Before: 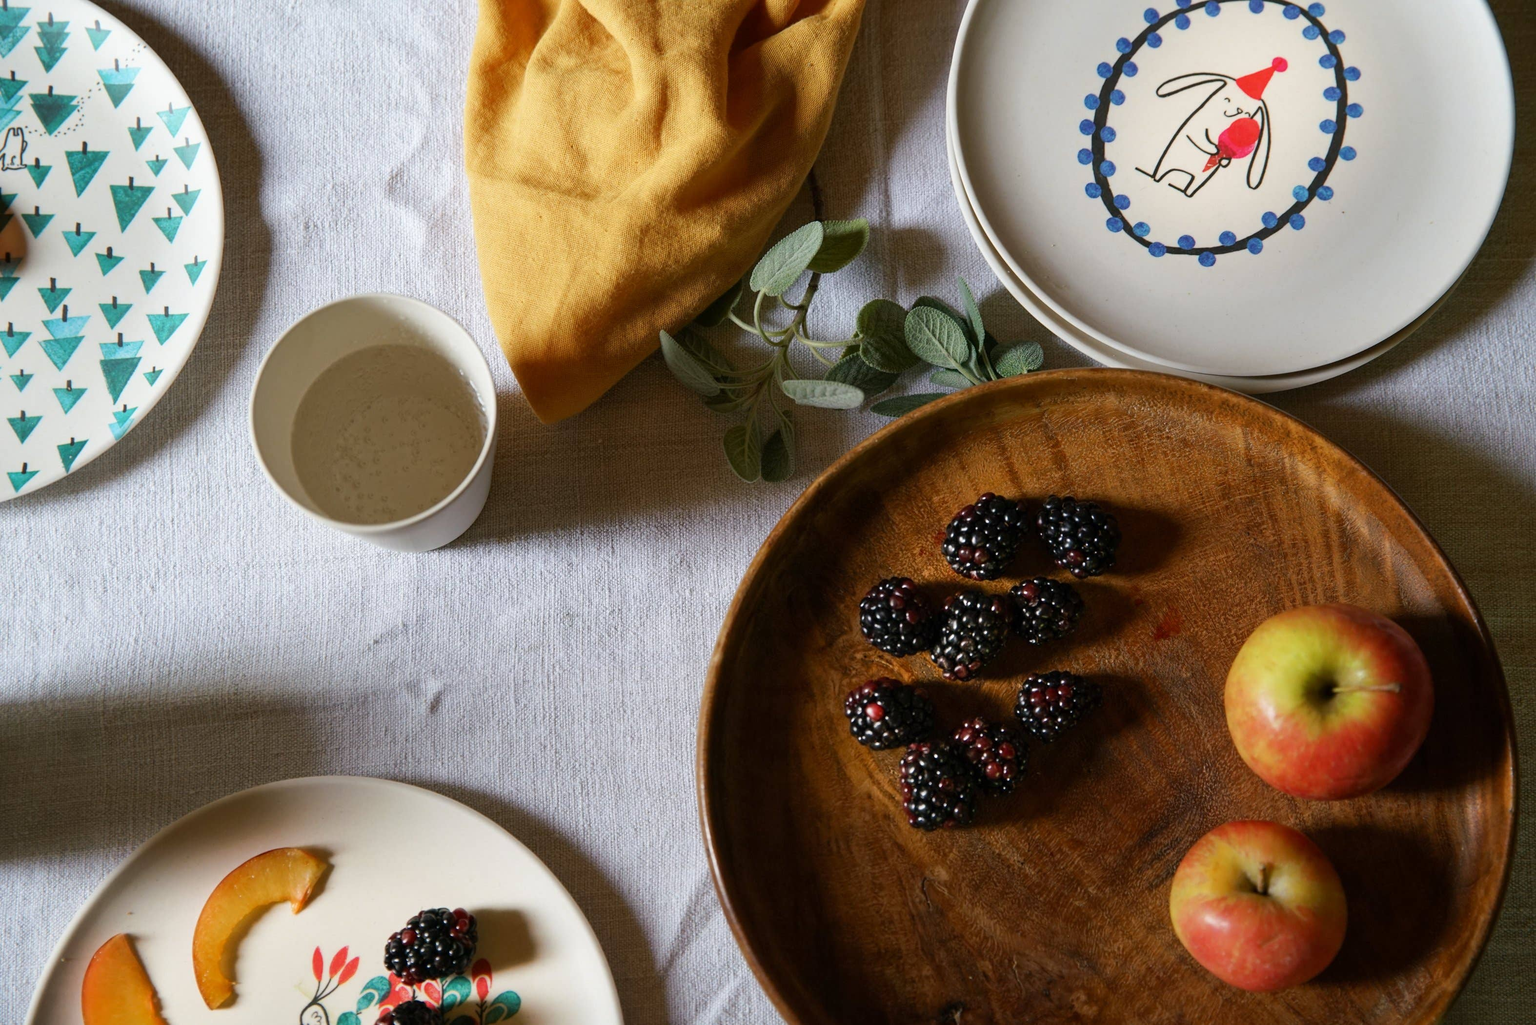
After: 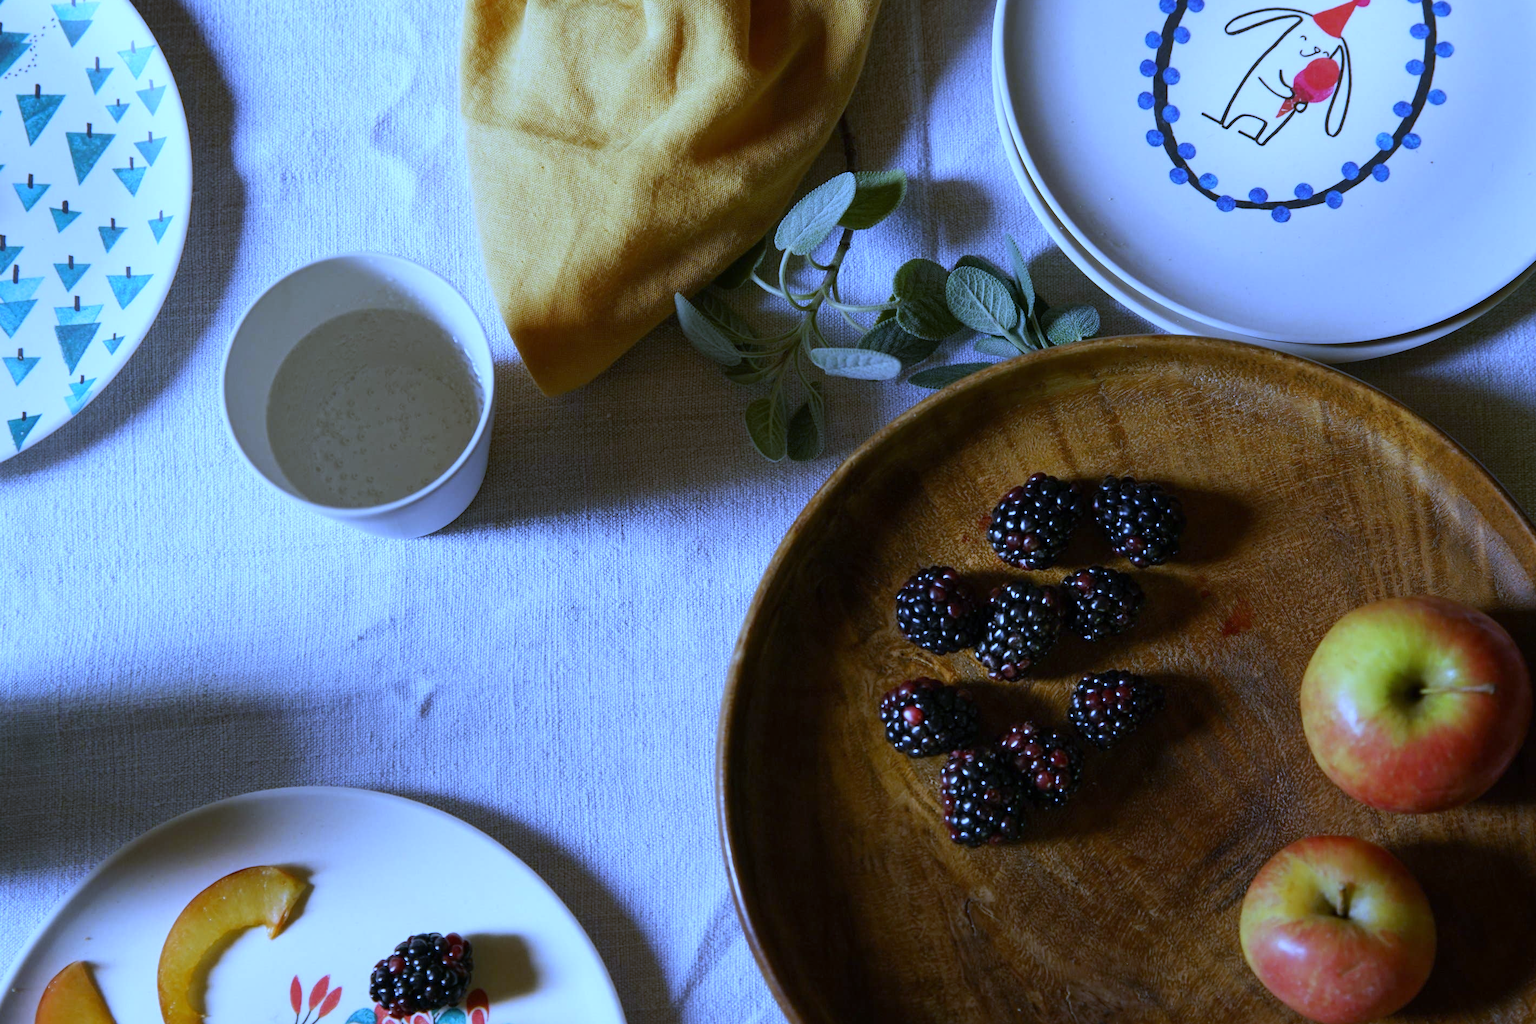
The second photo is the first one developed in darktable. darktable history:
crop: left 3.305%, top 6.436%, right 6.389%, bottom 3.258%
white balance: red 0.766, blue 1.537
